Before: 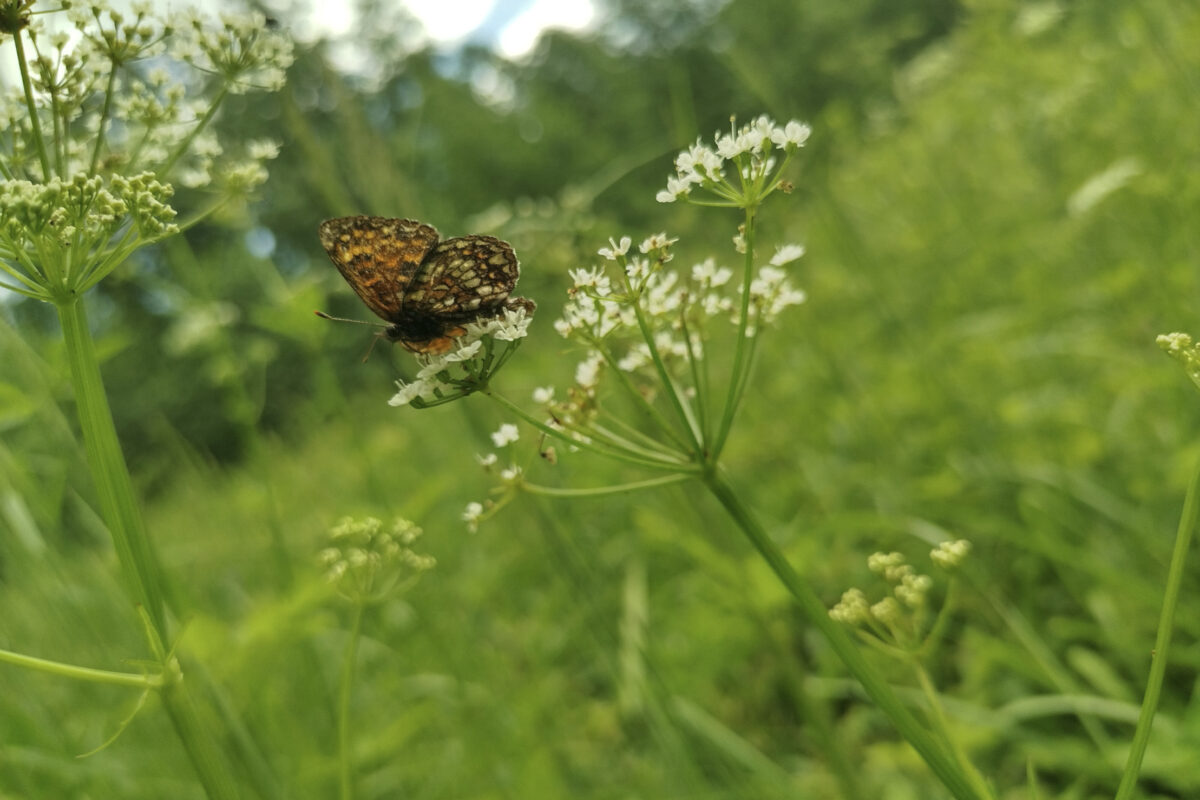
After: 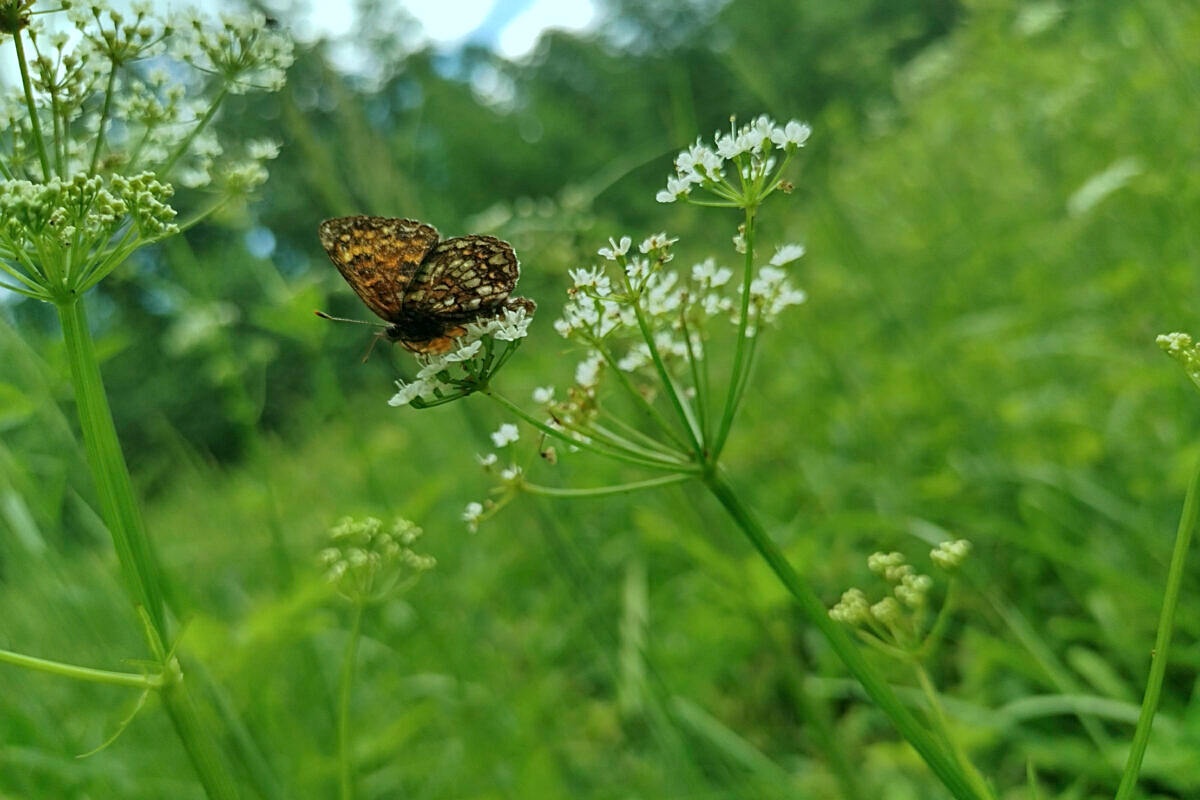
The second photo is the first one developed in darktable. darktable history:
sharpen: on, module defaults
white balance: red 0.924, blue 1.095
